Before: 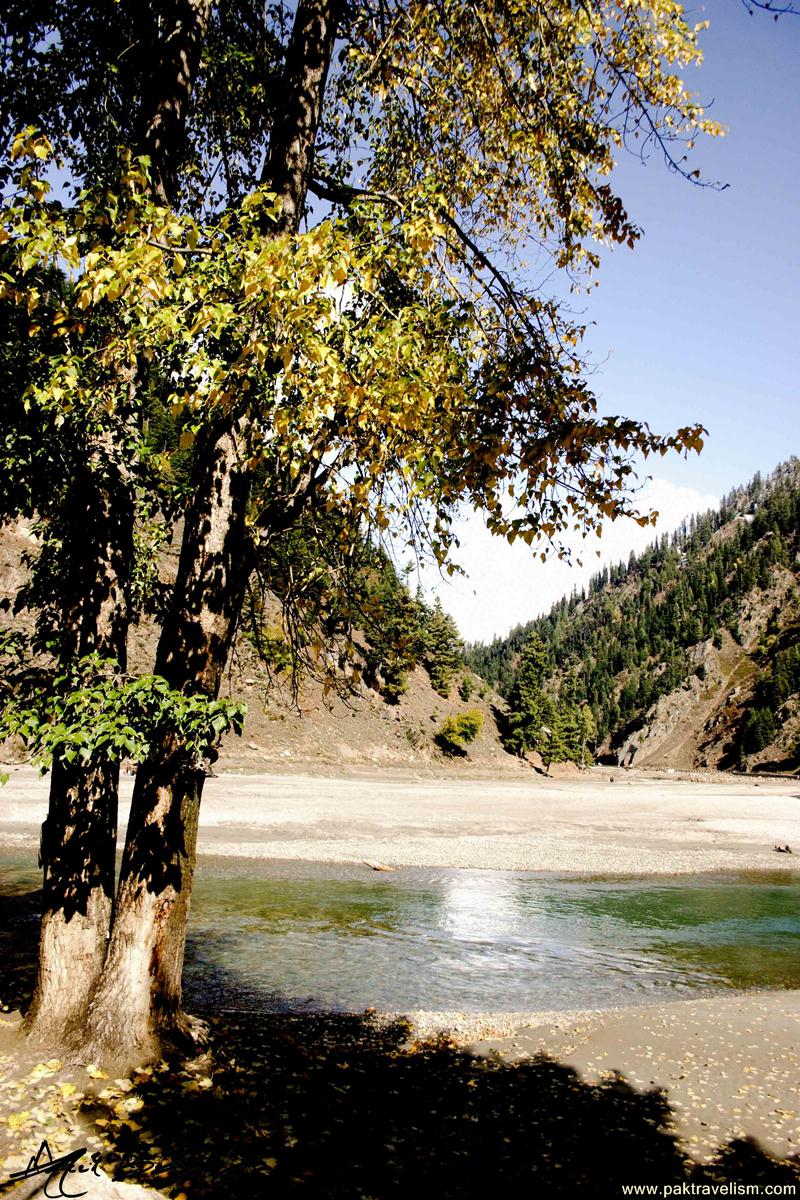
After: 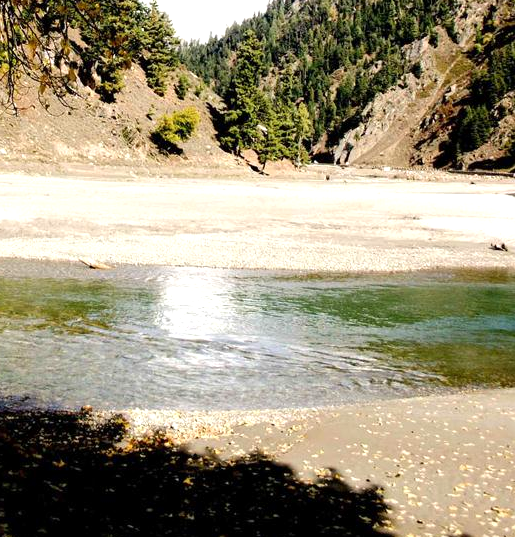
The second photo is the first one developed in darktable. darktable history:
exposure: exposure 0.367 EV, compensate highlight preservation false
crop and rotate: left 35.509%, top 50.238%, bottom 4.934%
